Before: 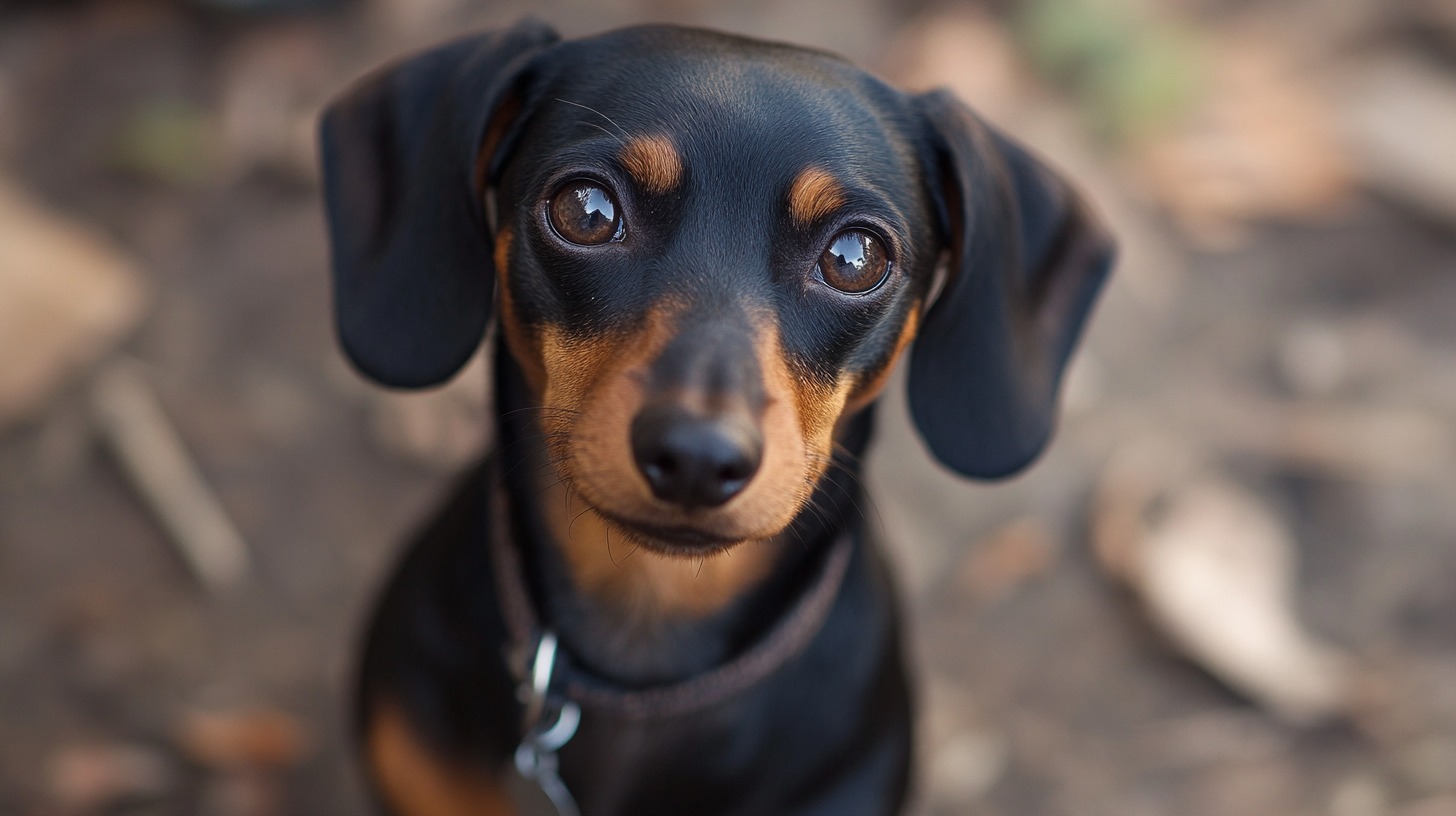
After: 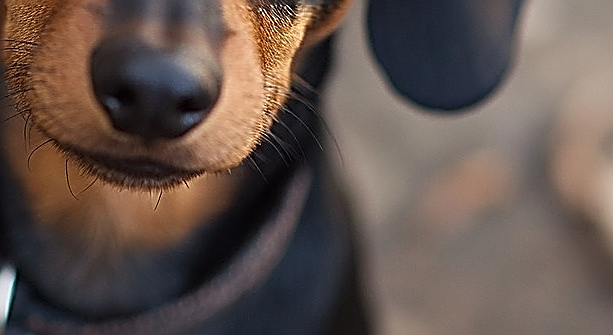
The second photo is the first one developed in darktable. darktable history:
crop: left 37.221%, top 45.169%, right 20.63%, bottom 13.777%
exposure: exposure -0.041 EV, compensate highlight preservation false
sharpen: amount 2
